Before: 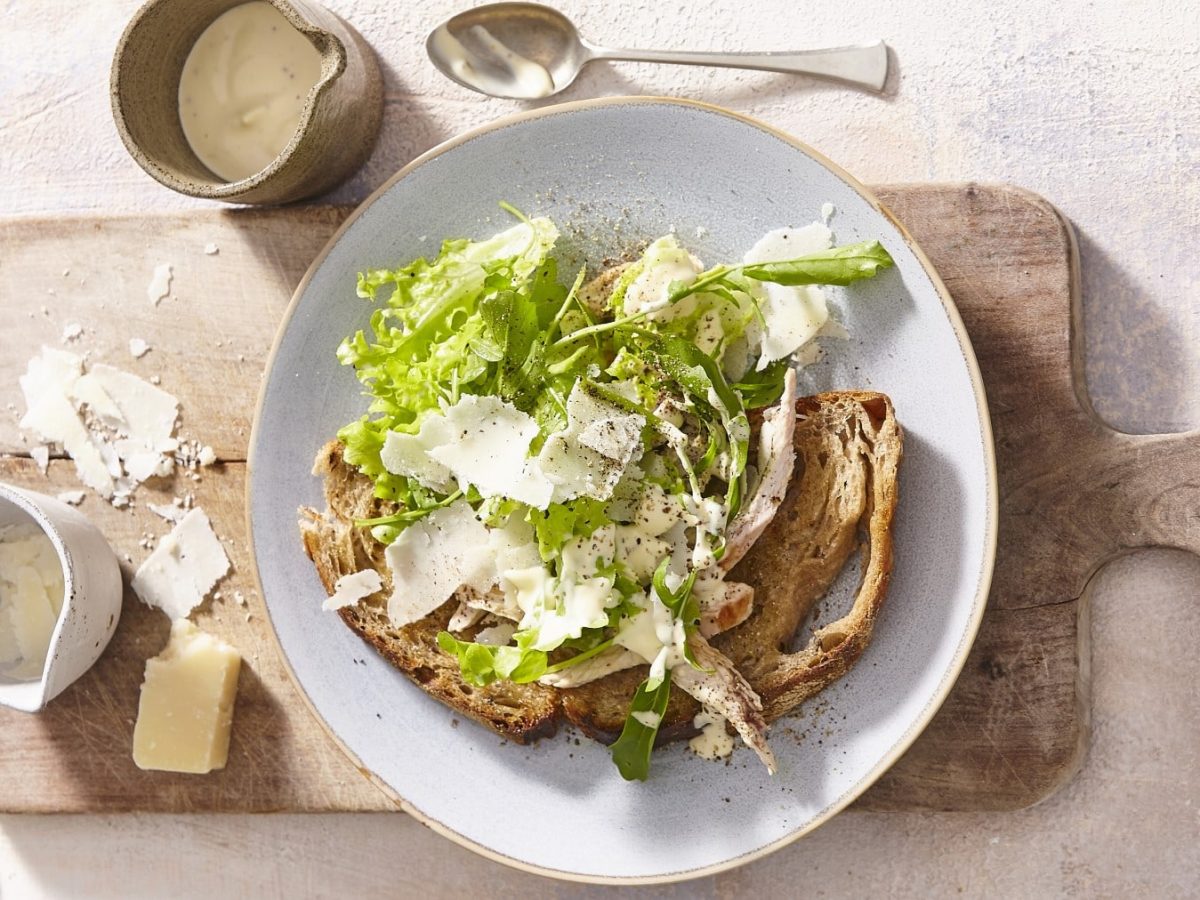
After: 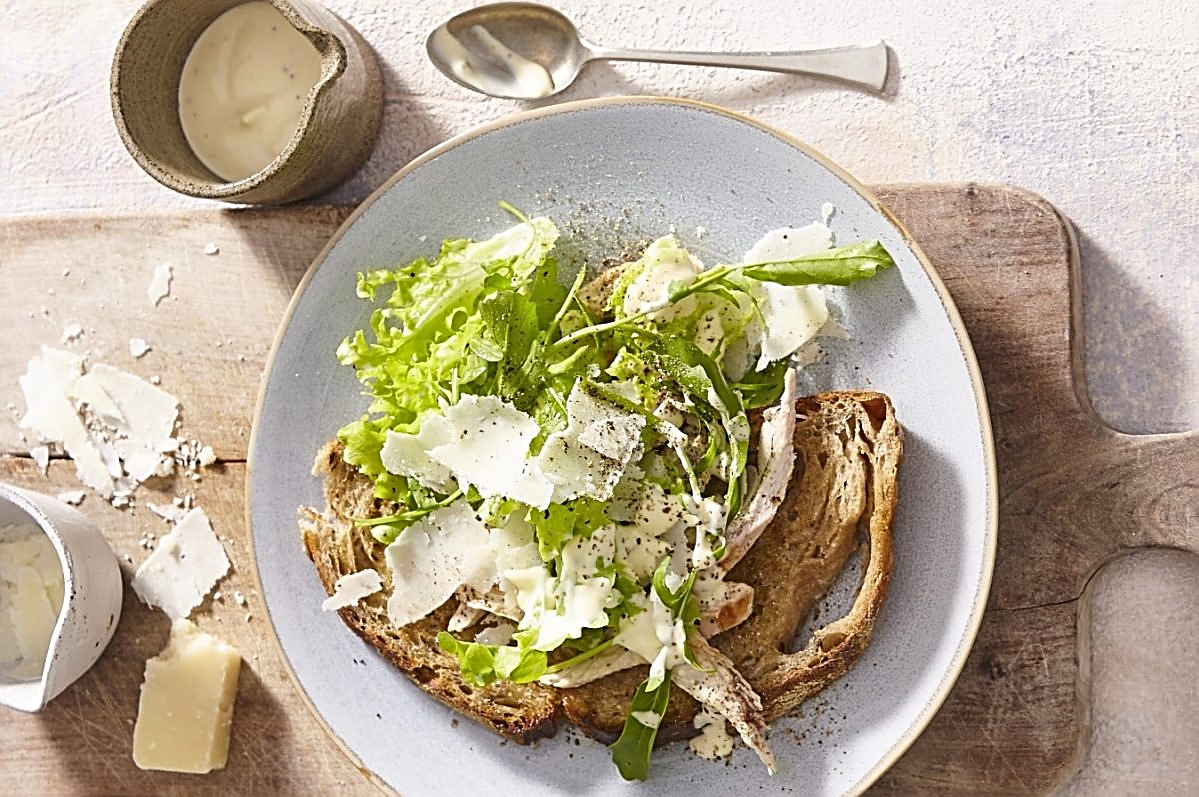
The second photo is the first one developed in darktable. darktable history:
crop and rotate: top 0%, bottom 11.437%
tone equalizer: mask exposure compensation -0.503 EV
sharpen: radius 2.578, amount 0.679
